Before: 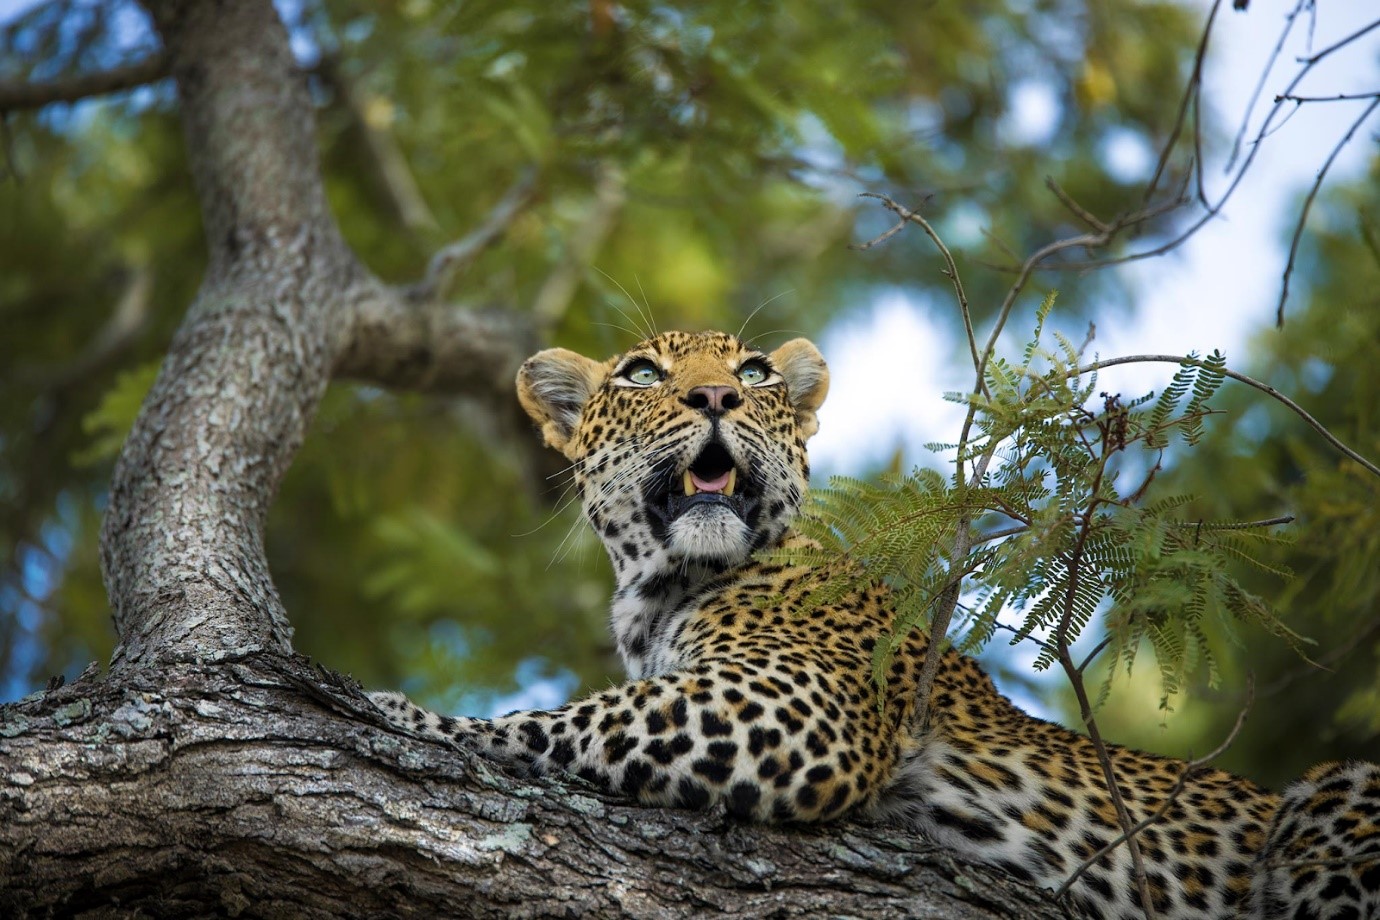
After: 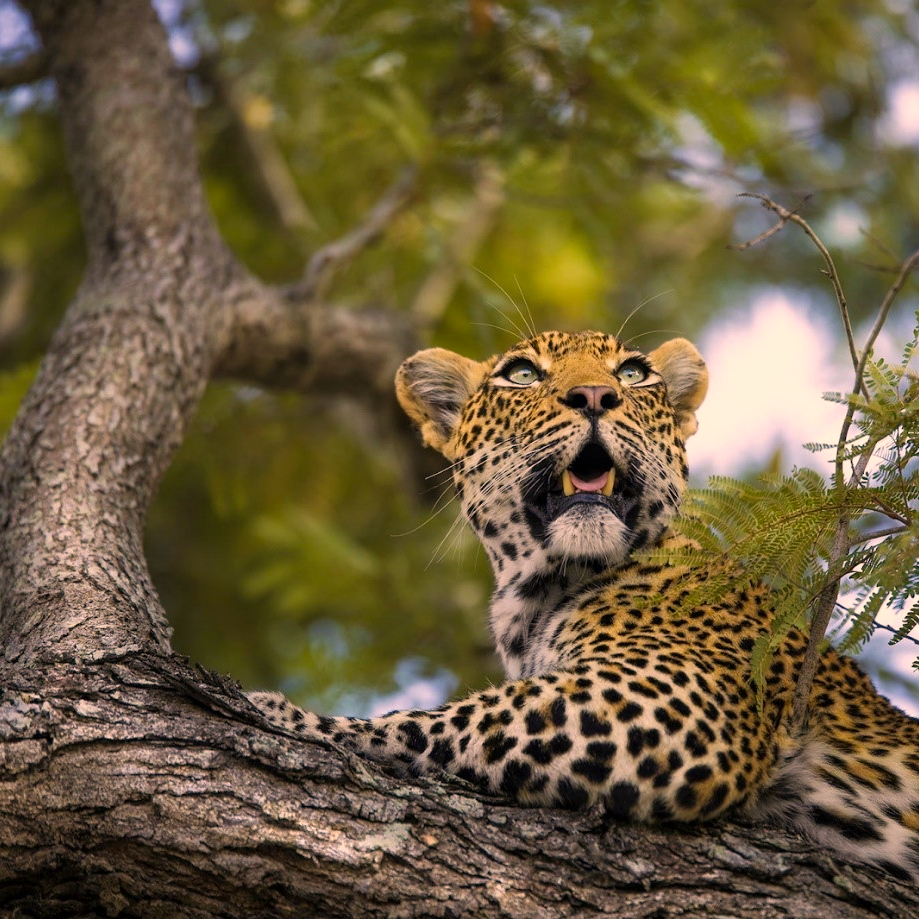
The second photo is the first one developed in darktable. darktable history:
crop and rotate: left 8.786%, right 24.548%
color correction: highlights a* 17.88, highlights b* 18.79
